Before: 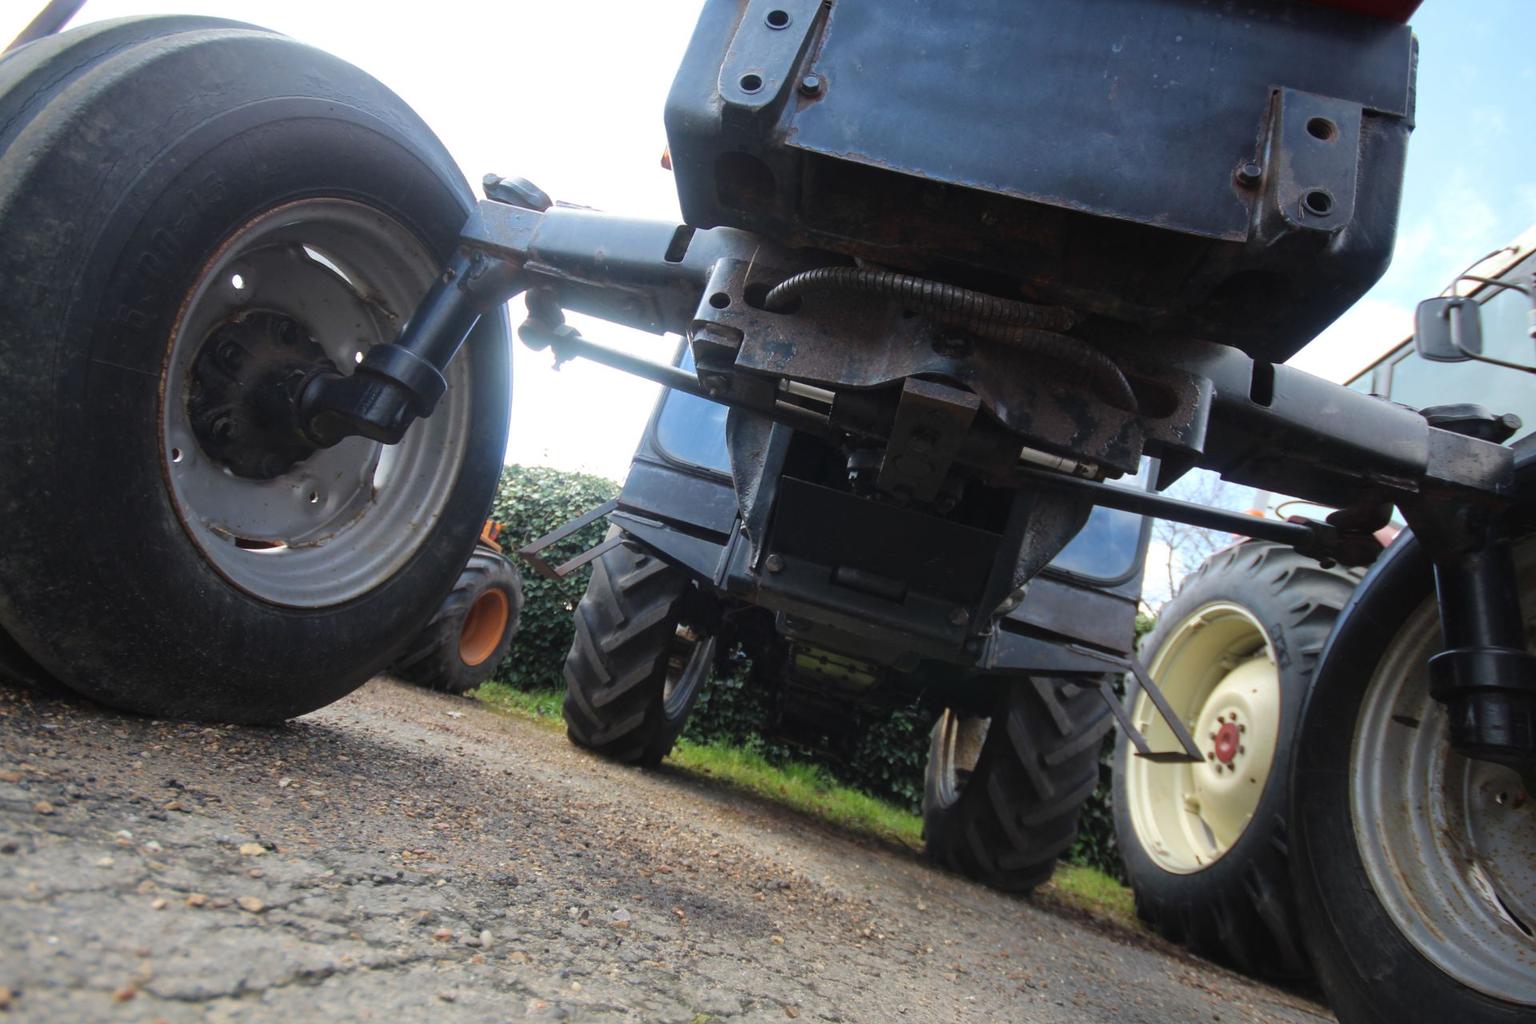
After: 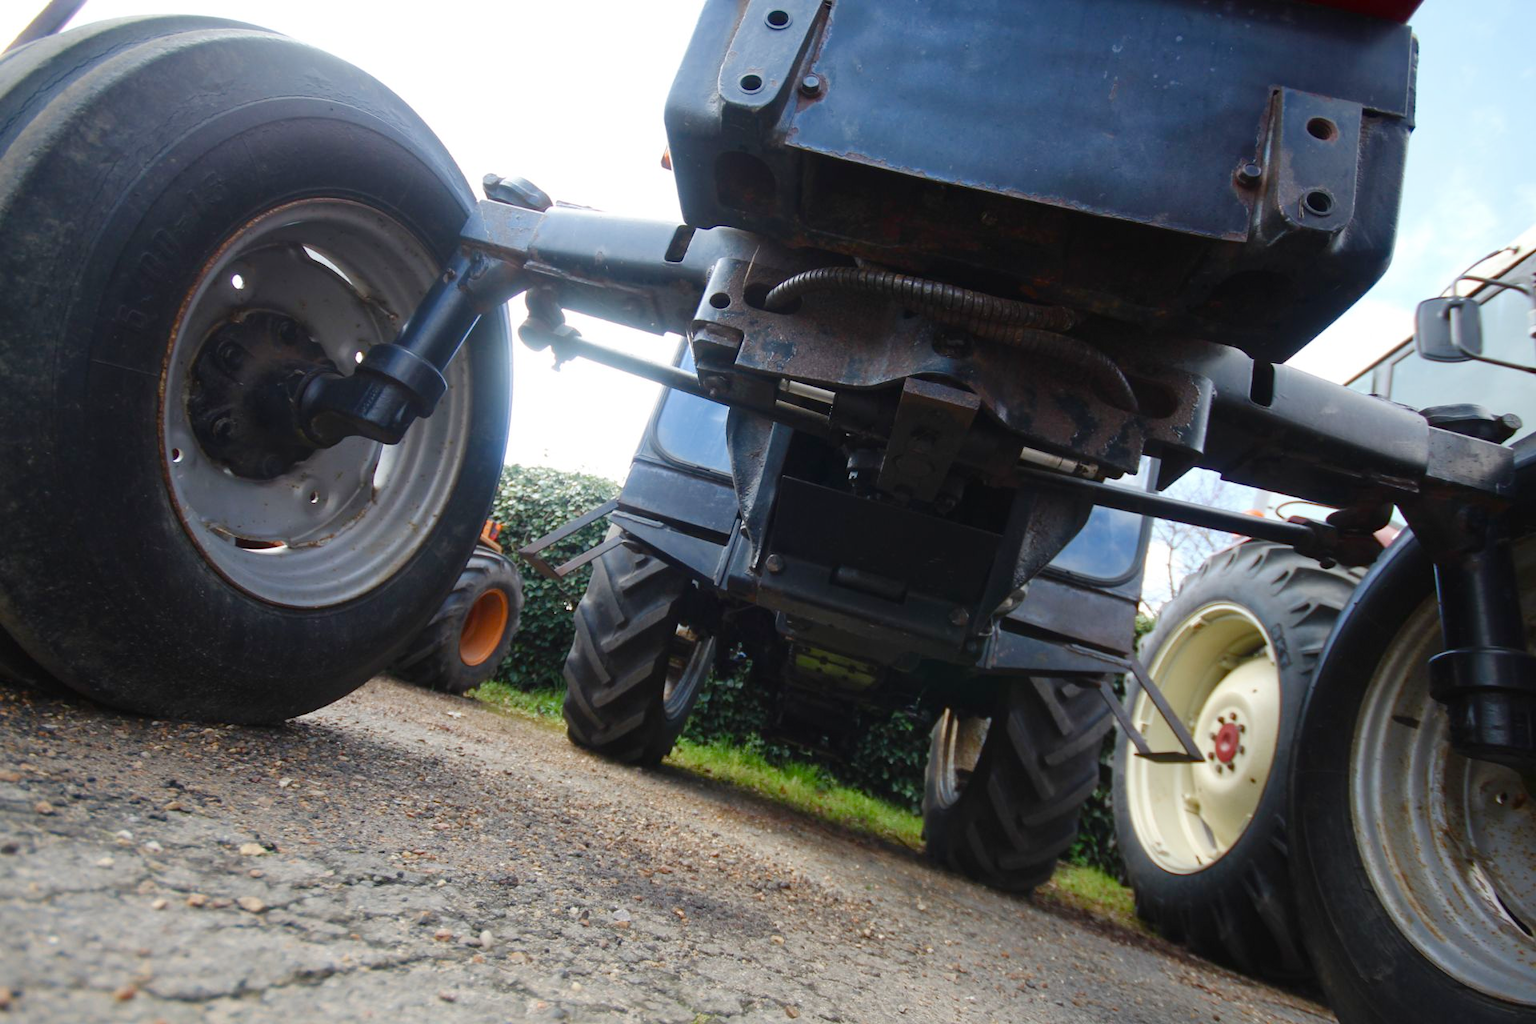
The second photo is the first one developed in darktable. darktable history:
color balance rgb: perceptual saturation grading › global saturation 20%, perceptual saturation grading › highlights -50%, perceptual saturation grading › shadows 30%
contrast brightness saturation: contrast 0.1, brightness 0.02, saturation 0.02
vibrance: on, module defaults
